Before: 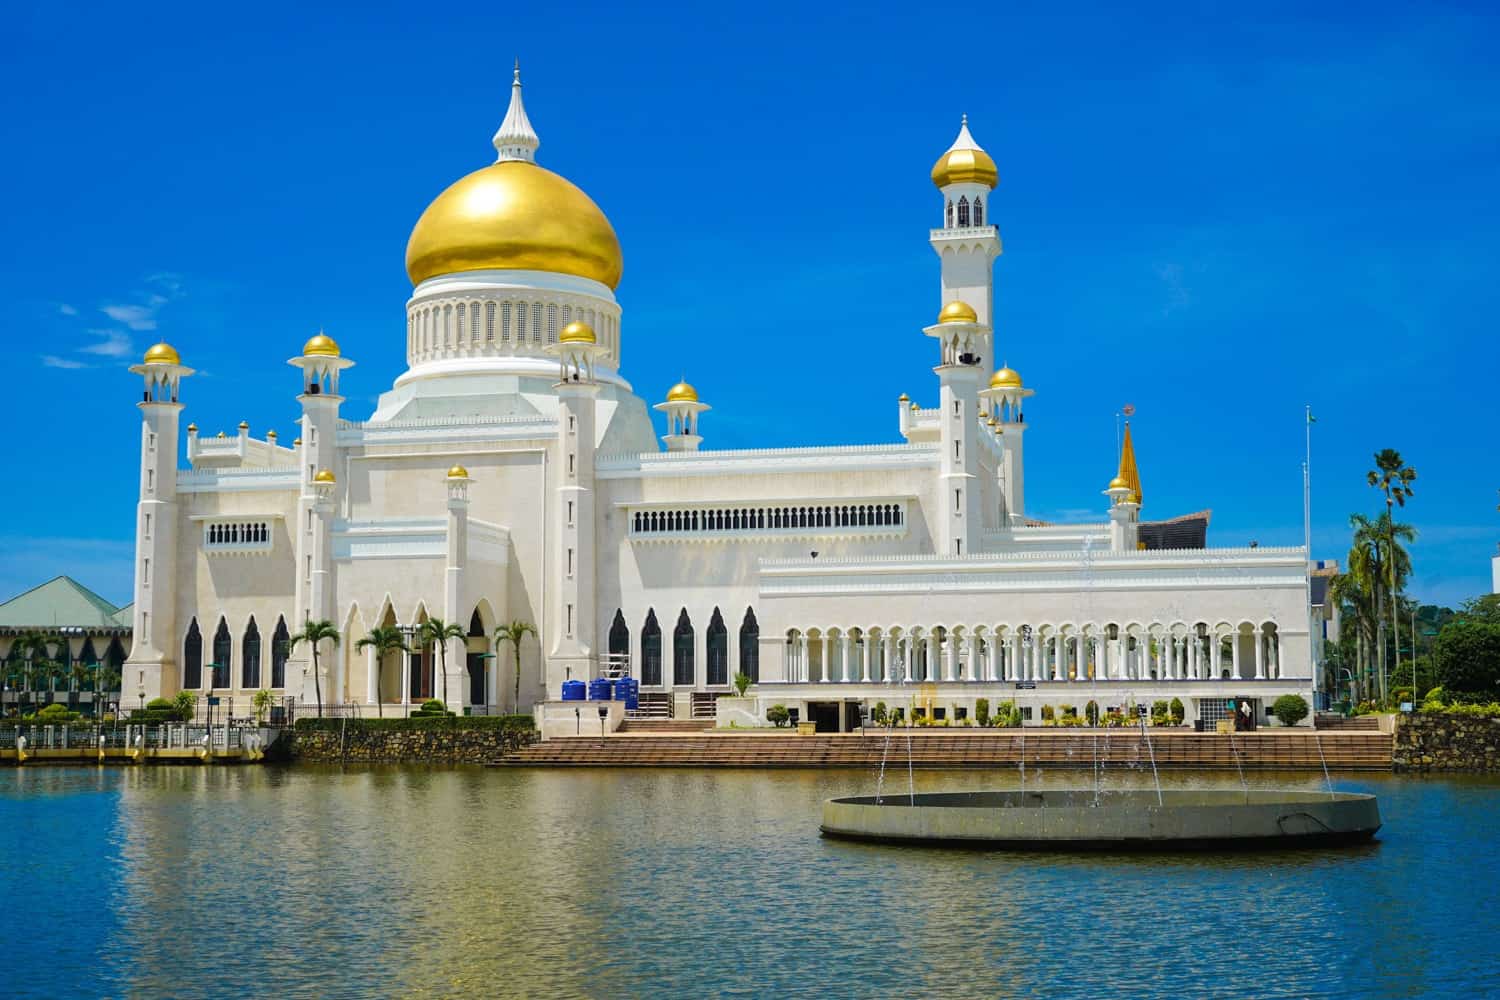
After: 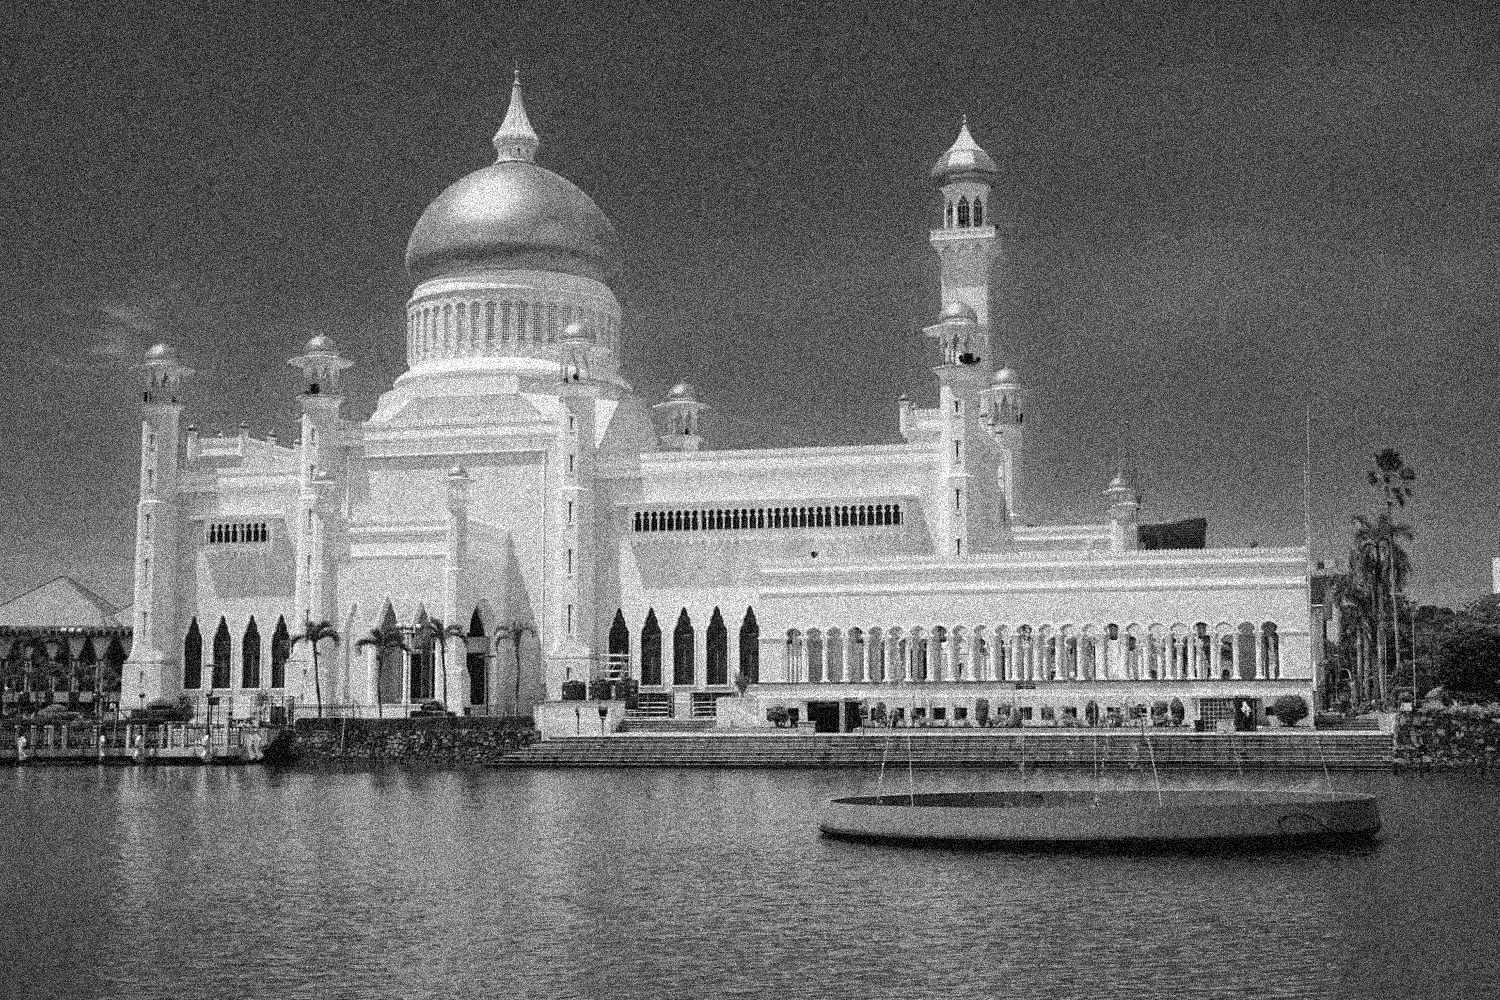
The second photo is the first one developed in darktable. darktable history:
monochrome: a -11.7, b 1.62, size 0.5, highlights 0.38
grain: coarseness 3.75 ISO, strength 100%, mid-tones bias 0%
